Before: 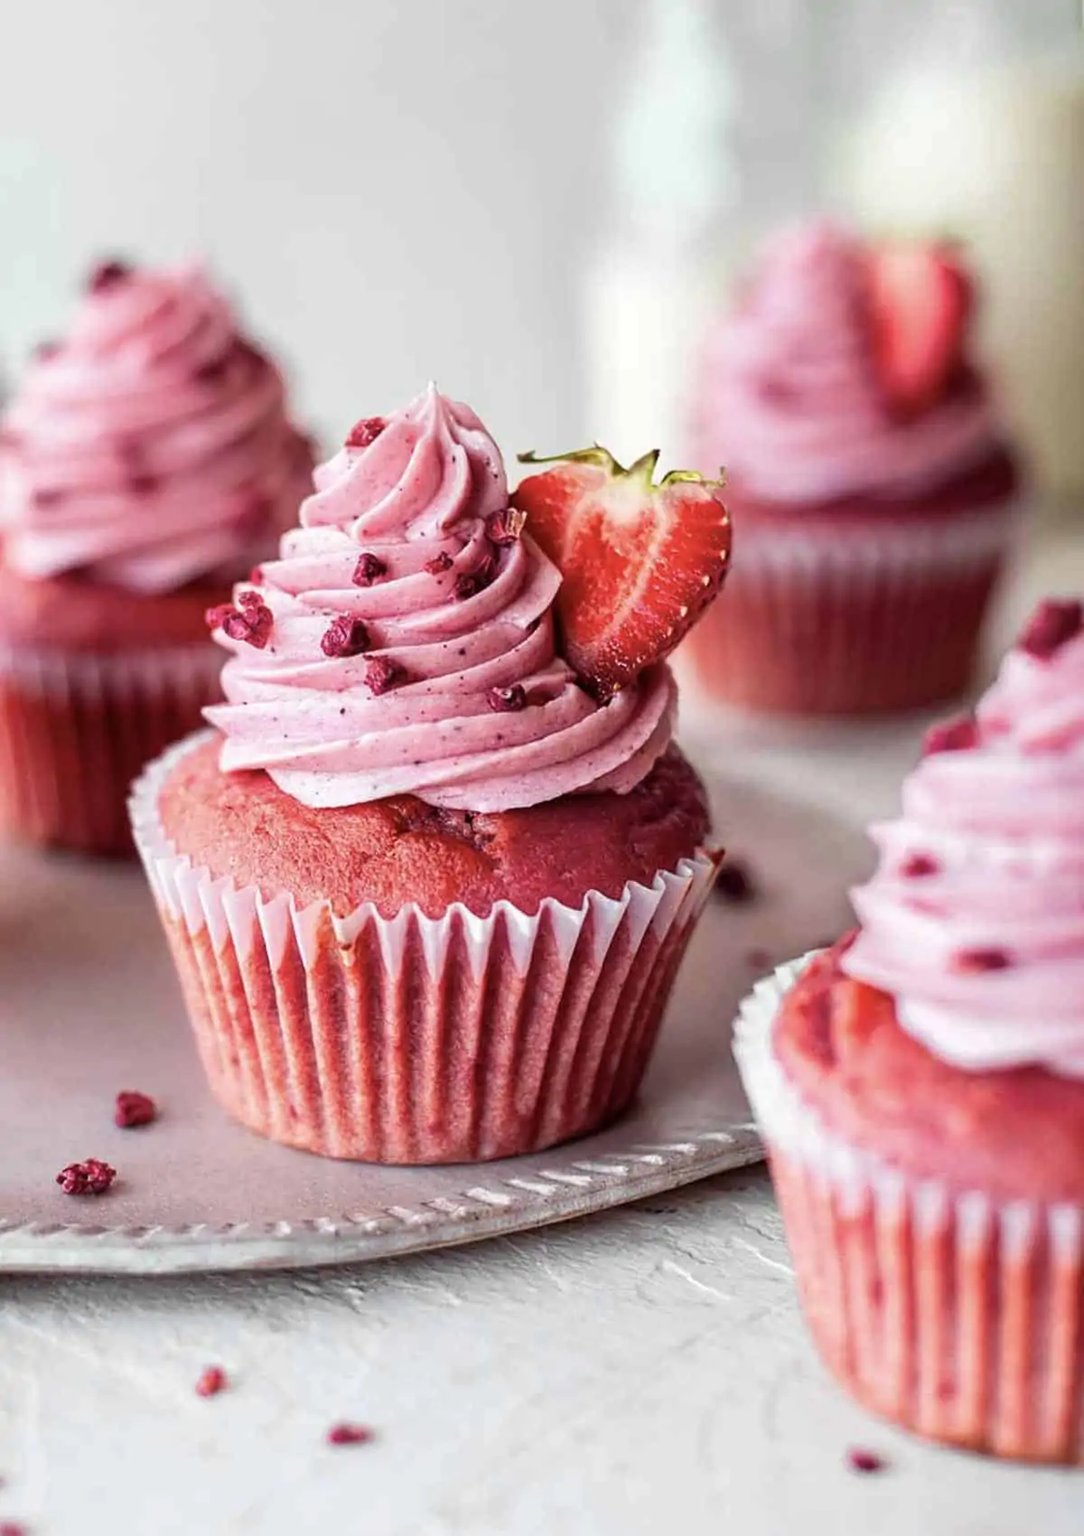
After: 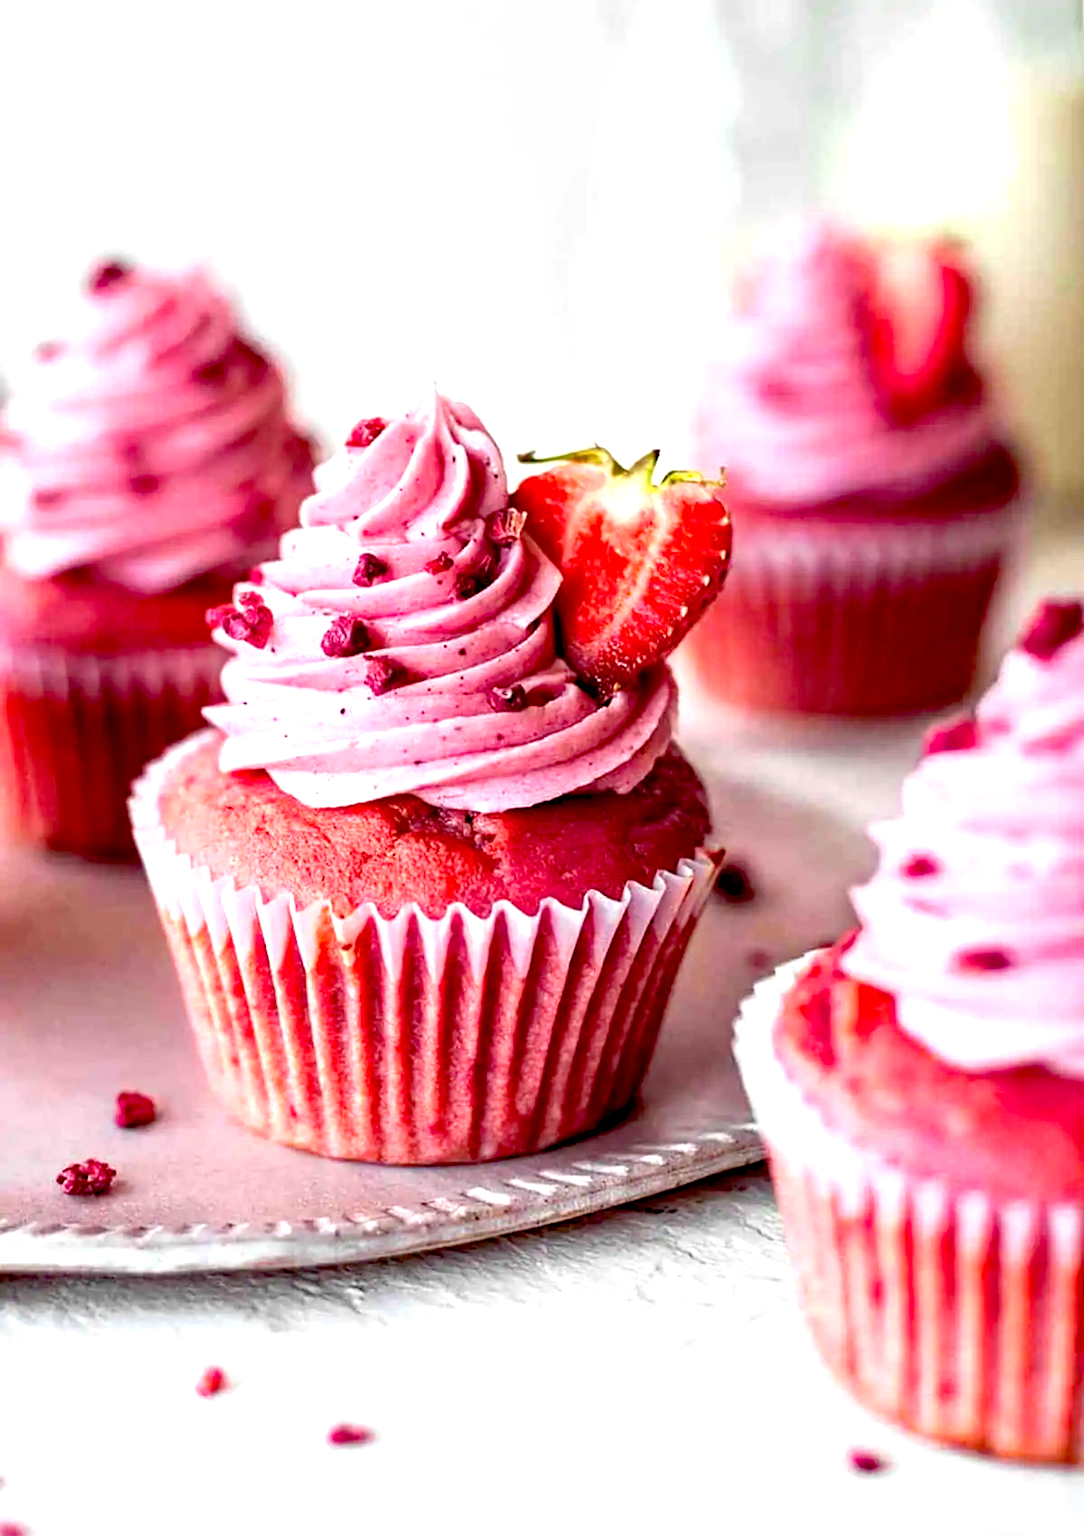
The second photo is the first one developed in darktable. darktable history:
haze removal: strength 0.29, distance 0.25, compatibility mode true, adaptive false
exposure: black level correction 0.012, exposure 0.7 EV, compensate exposure bias true, compensate highlight preservation false
